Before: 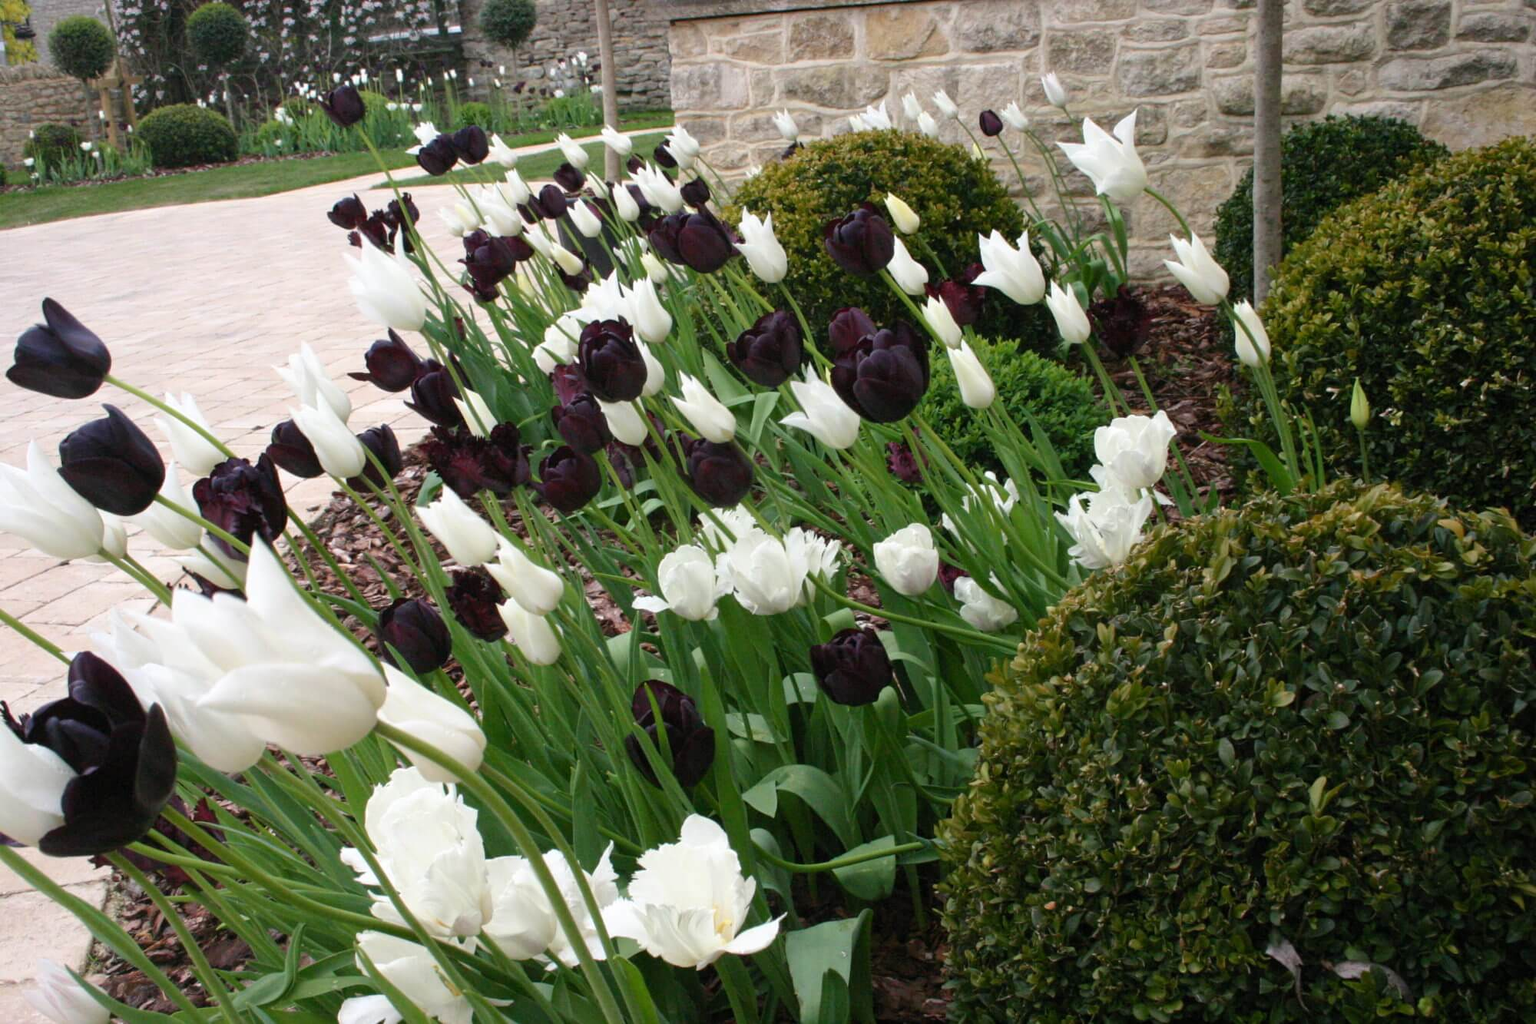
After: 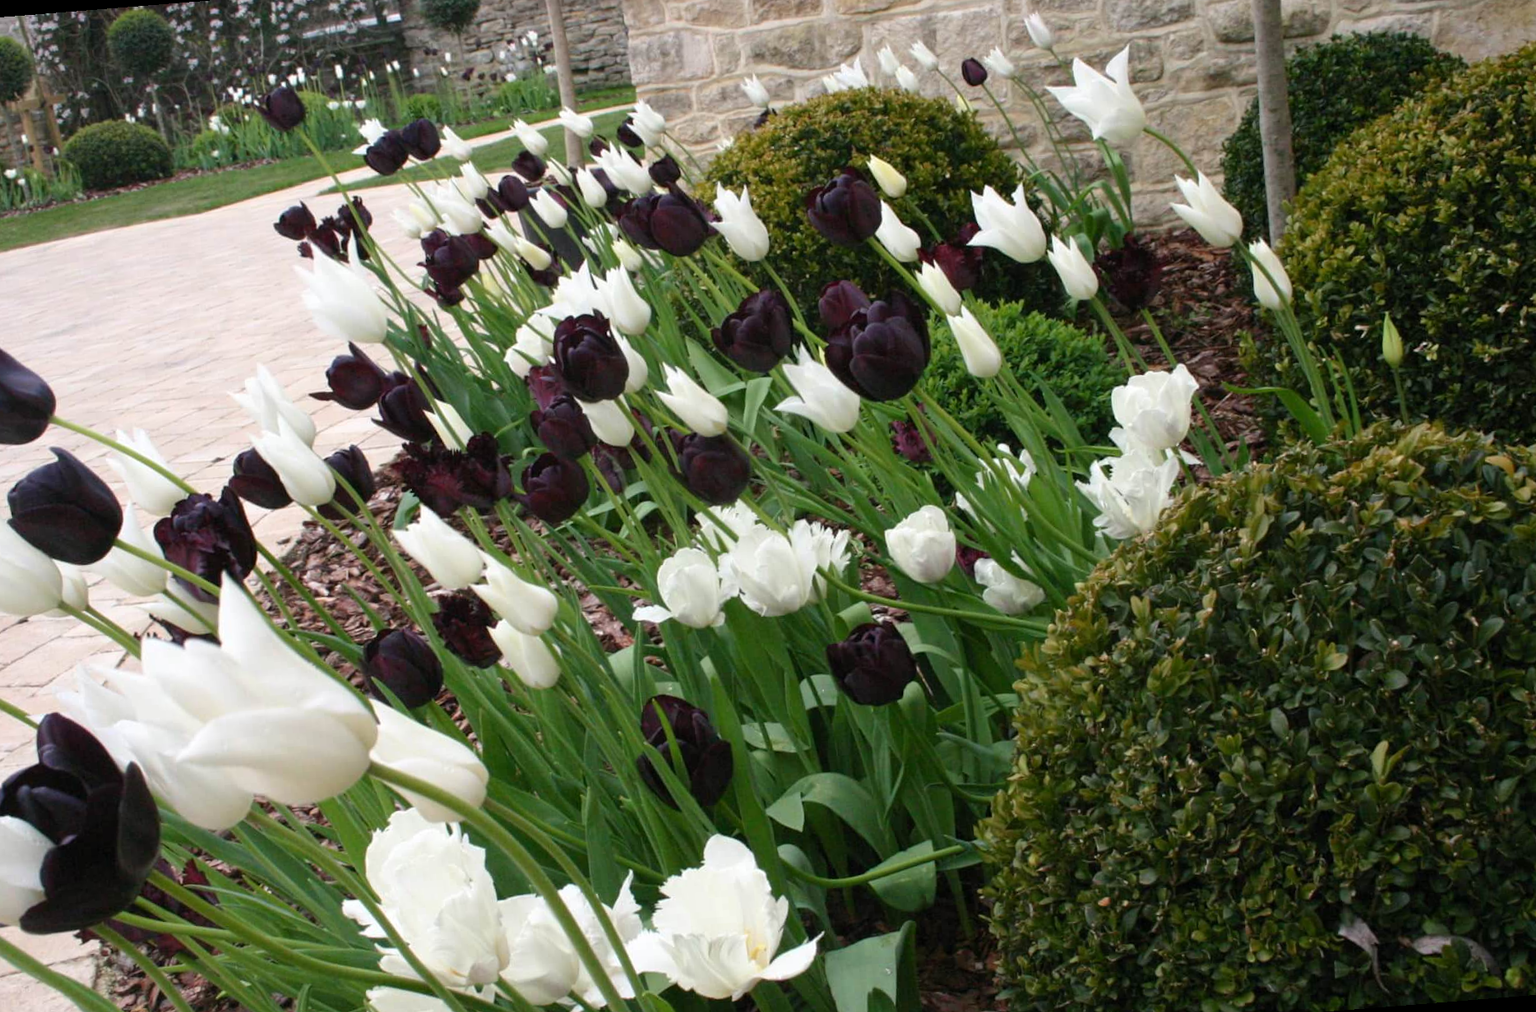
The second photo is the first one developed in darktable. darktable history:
rotate and perspective: rotation -4.57°, crop left 0.054, crop right 0.944, crop top 0.087, crop bottom 0.914
